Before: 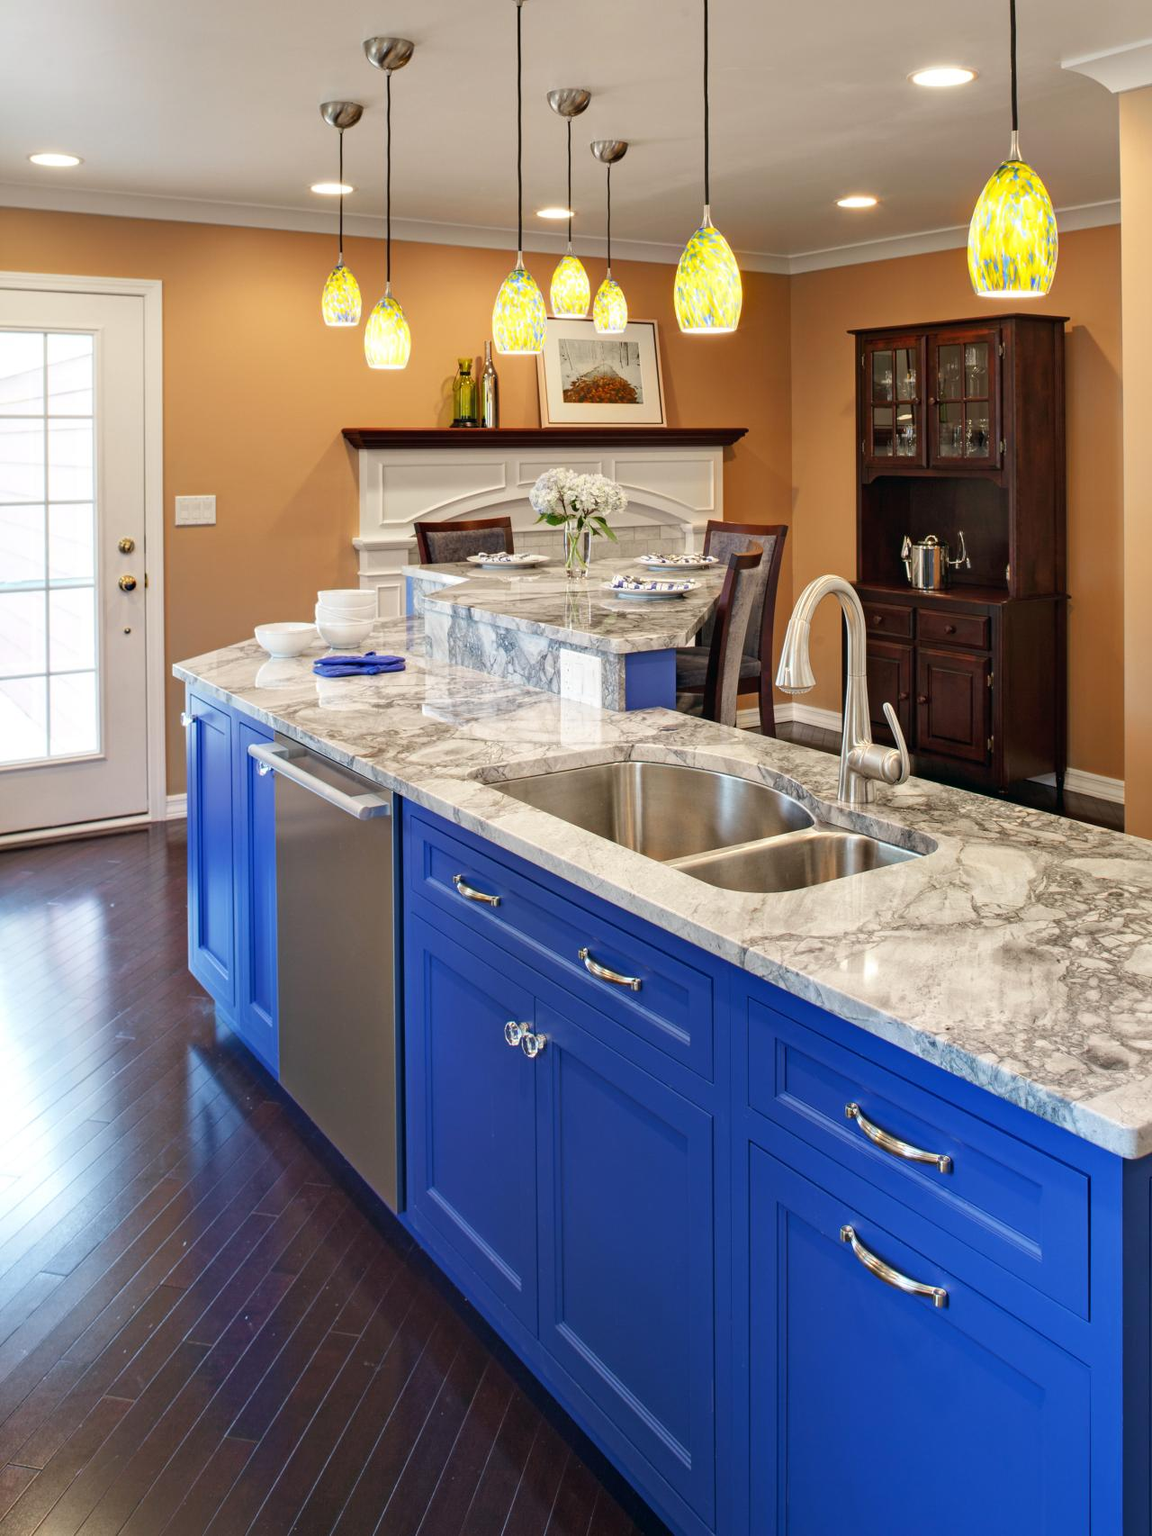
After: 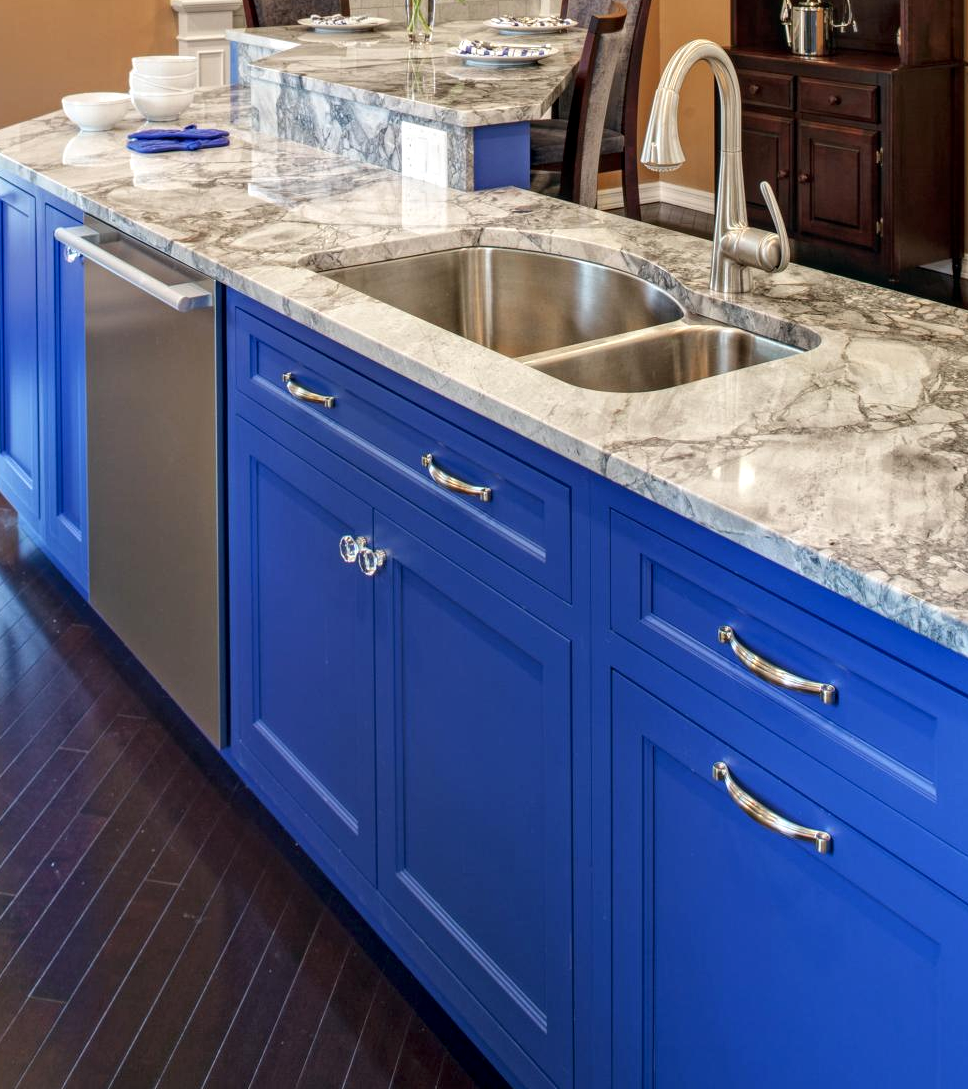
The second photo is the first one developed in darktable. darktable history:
crop and rotate: left 17.299%, top 35.115%, right 7.015%, bottom 1.024%
local contrast: detail 130%
